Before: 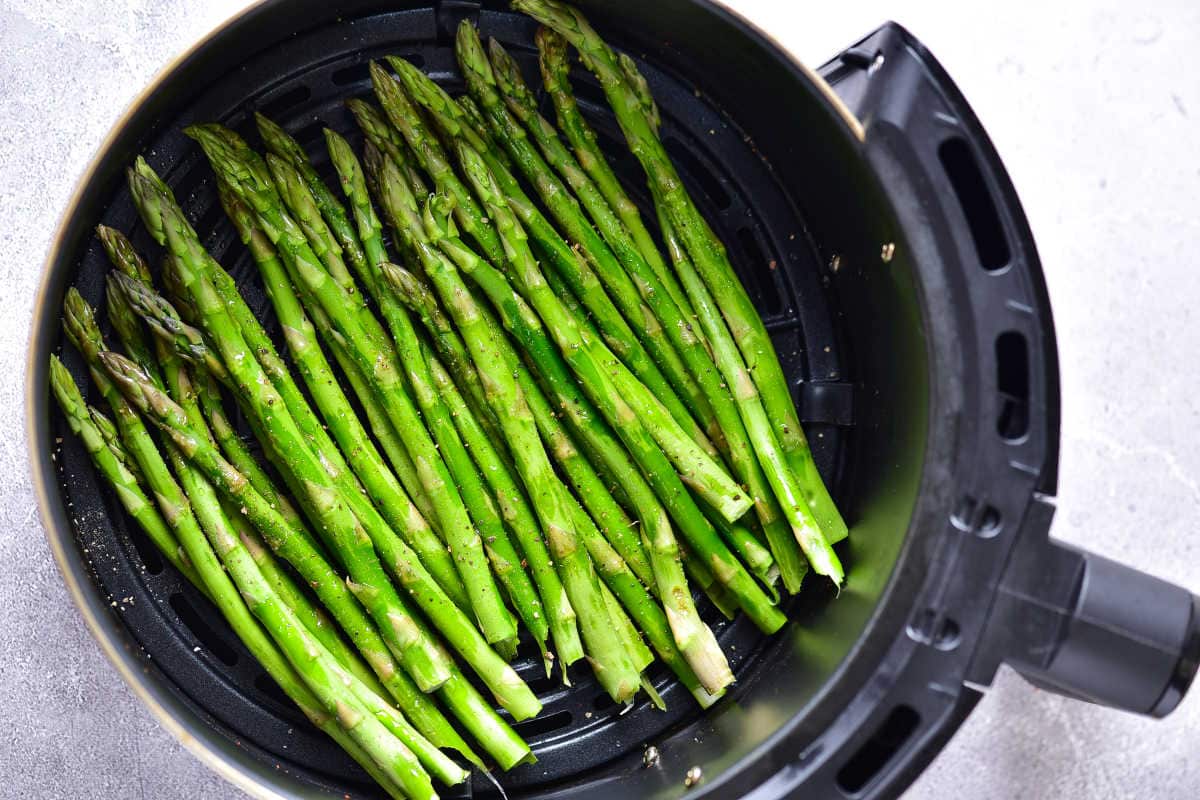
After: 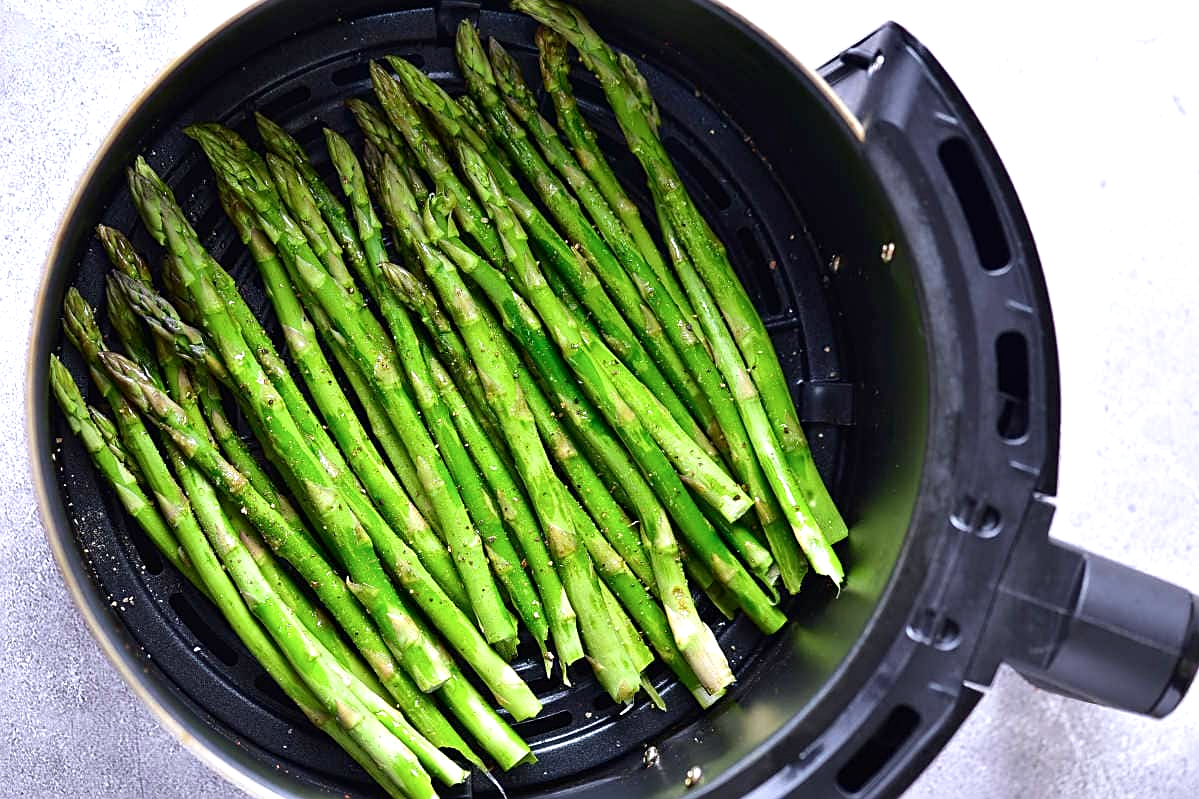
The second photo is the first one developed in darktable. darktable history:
color calibration: illuminant as shot in camera, x 0.358, y 0.373, temperature 4628.91 K
contrast brightness saturation: contrast 0.03, brightness -0.04
sharpen: on, module defaults
exposure: exposure 0.2 EV, compensate highlight preservation false
white balance: red 1.009, blue 0.985
